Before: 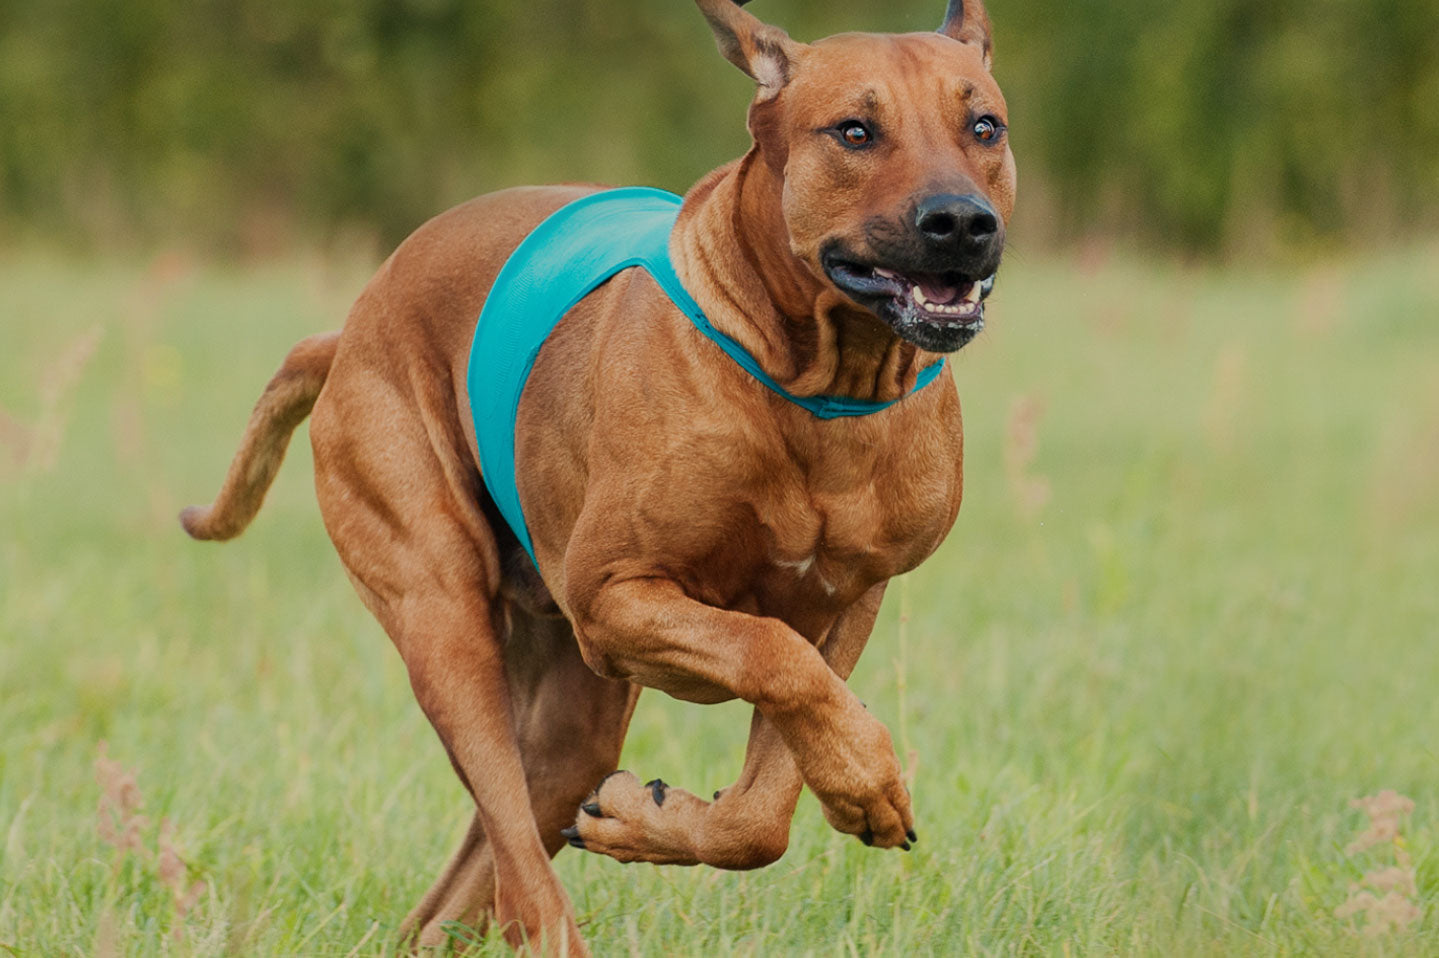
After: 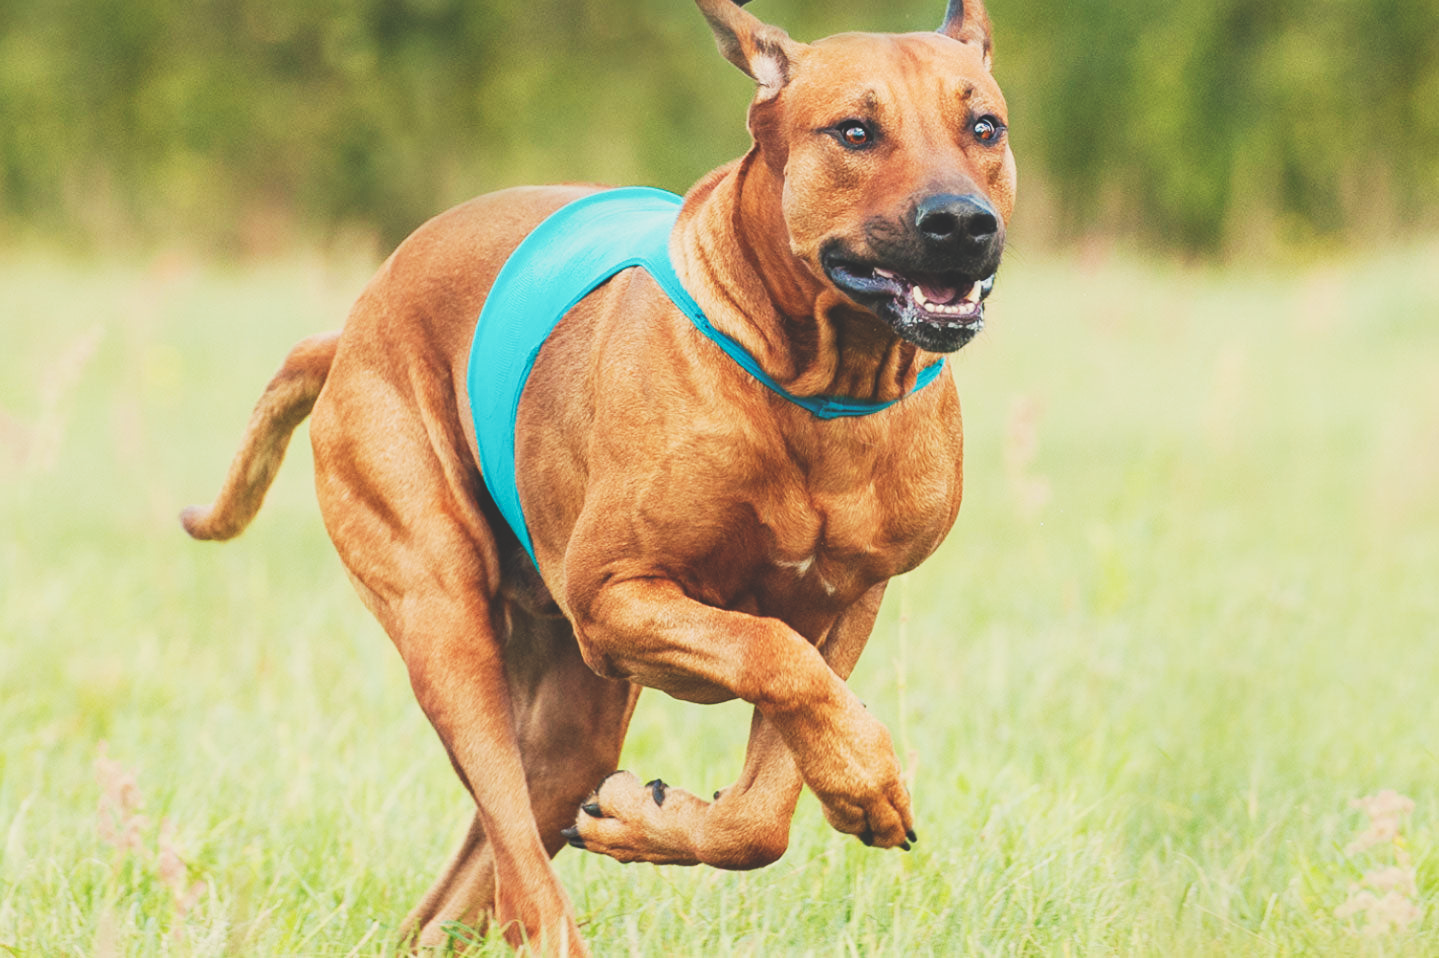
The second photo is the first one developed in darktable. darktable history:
base curve: curves: ch0 [(0, 0) (0.007, 0.004) (0.027, 0.03) (0.046, 0.07) (0.207, 0.54) (0.442, 0.872) (0.673, 0.972) (1, 1)], preserve colors none
exposure: black level correction -0.036, exposure -0.497 EV, compensate highlight preservation false
